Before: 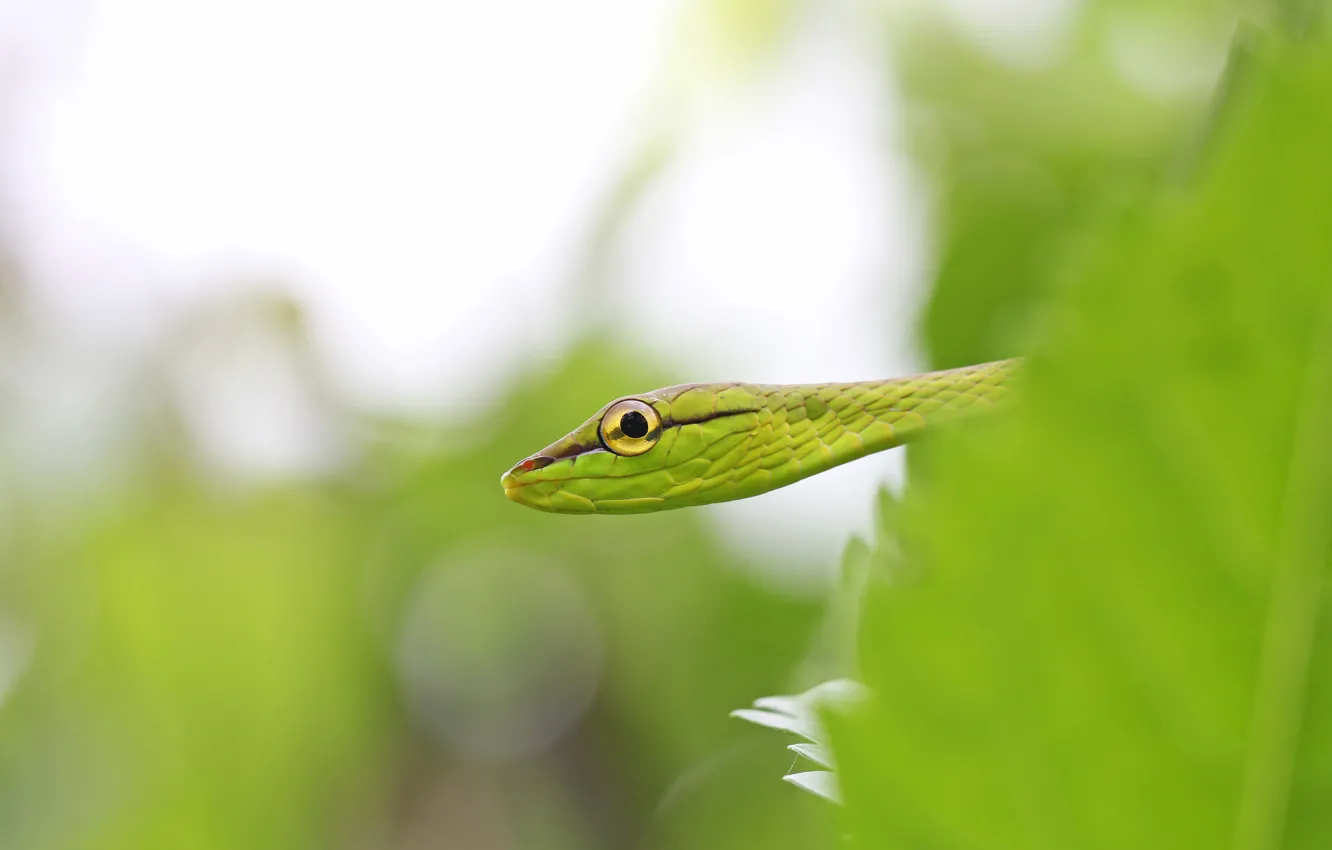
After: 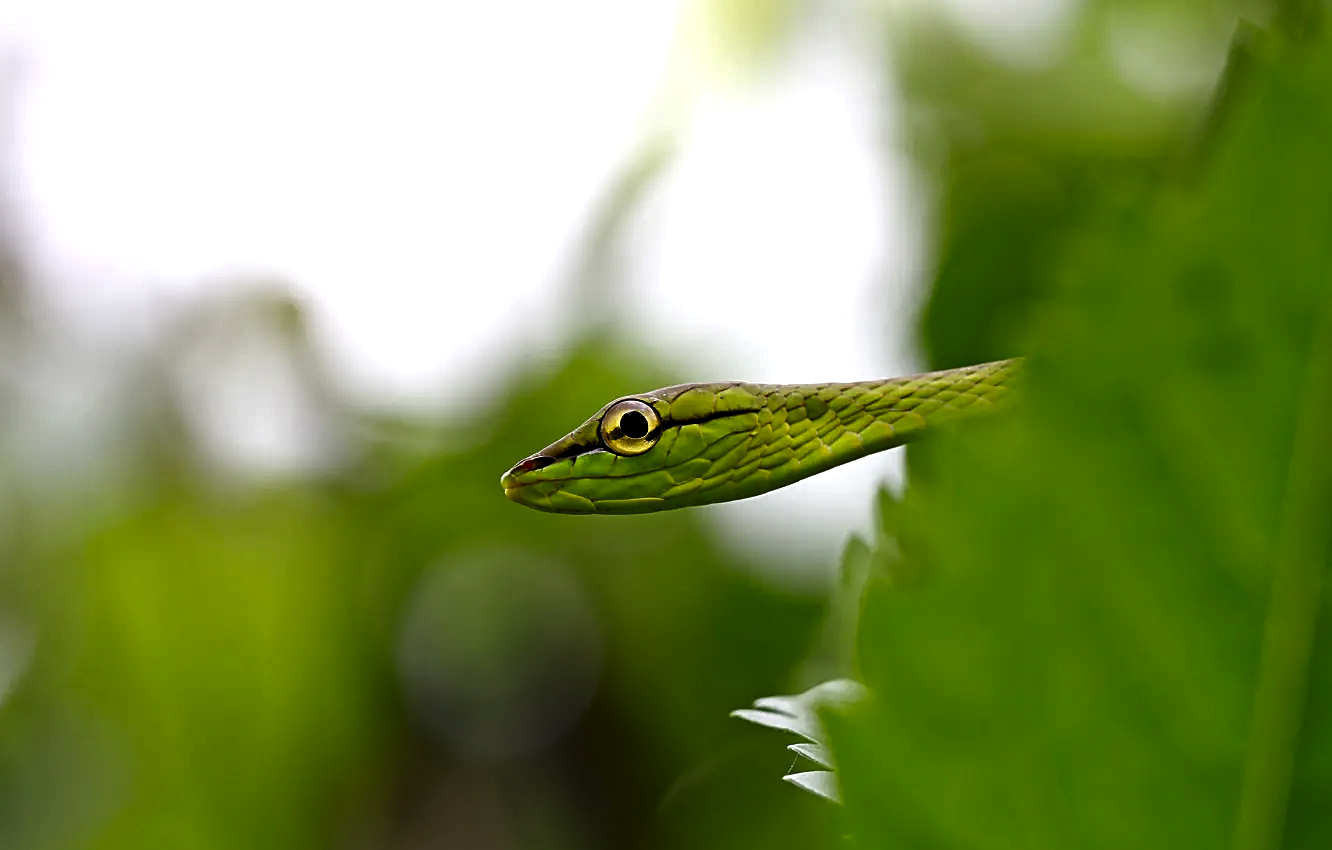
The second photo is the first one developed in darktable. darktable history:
contrast brightness saturation: brightness -0.524
levels: levels [0.062, 0.494, 0.925]
sharpen: on, module defaults
